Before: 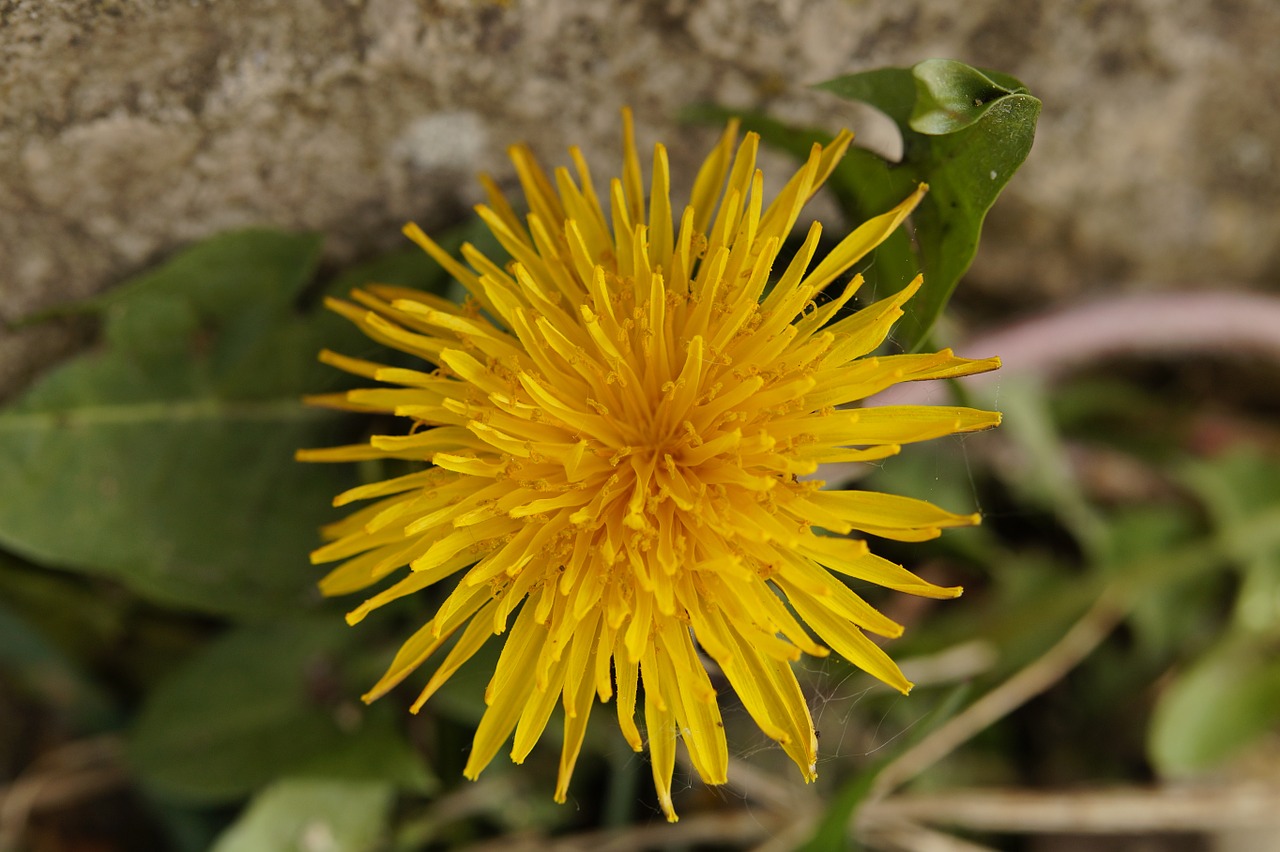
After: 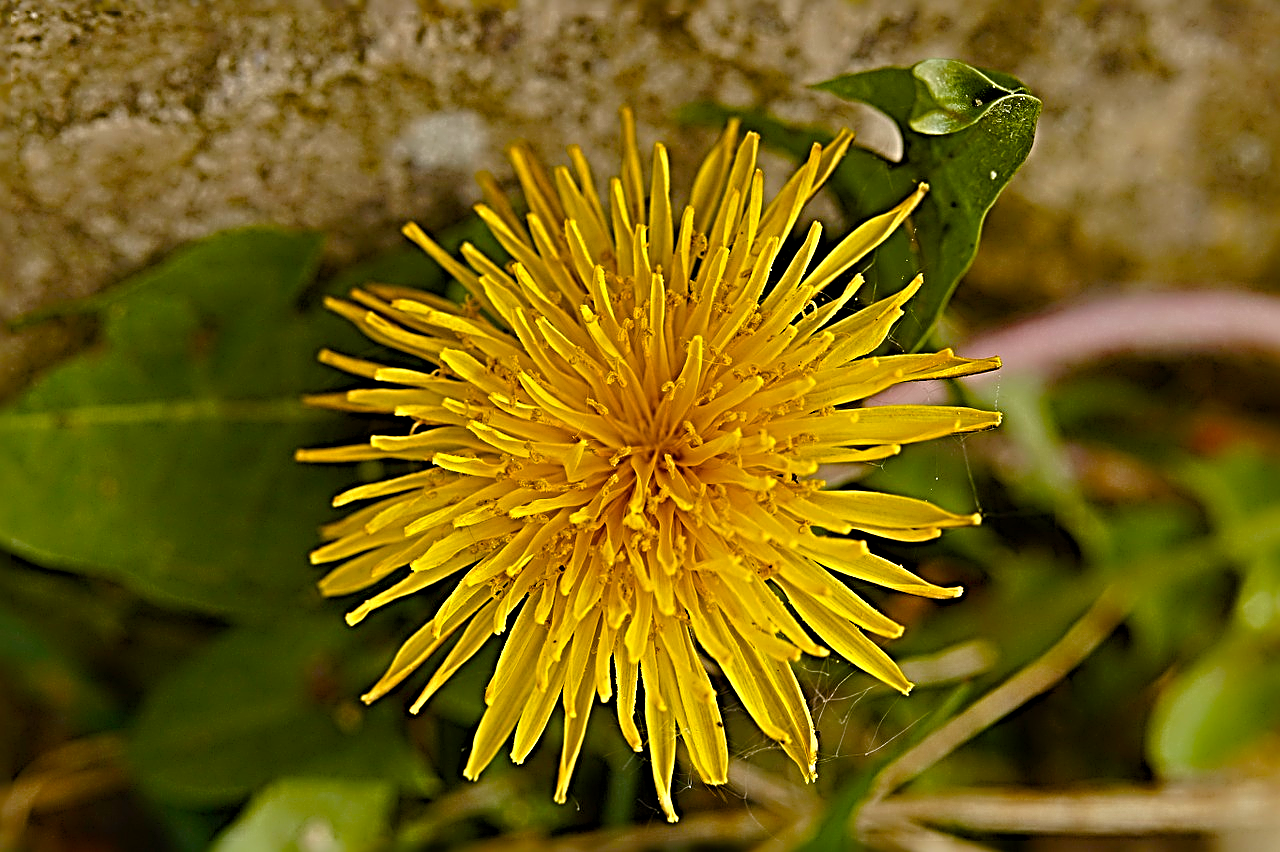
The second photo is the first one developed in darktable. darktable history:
sharpen: radius 4.001, amount 2
color balance rgb: perceptual saturation grading › global saturation 20%, perceptual saturation grading › highlights -25%, perceptual saturation grading › shadows 50.52%, global vibrance 40.24%
